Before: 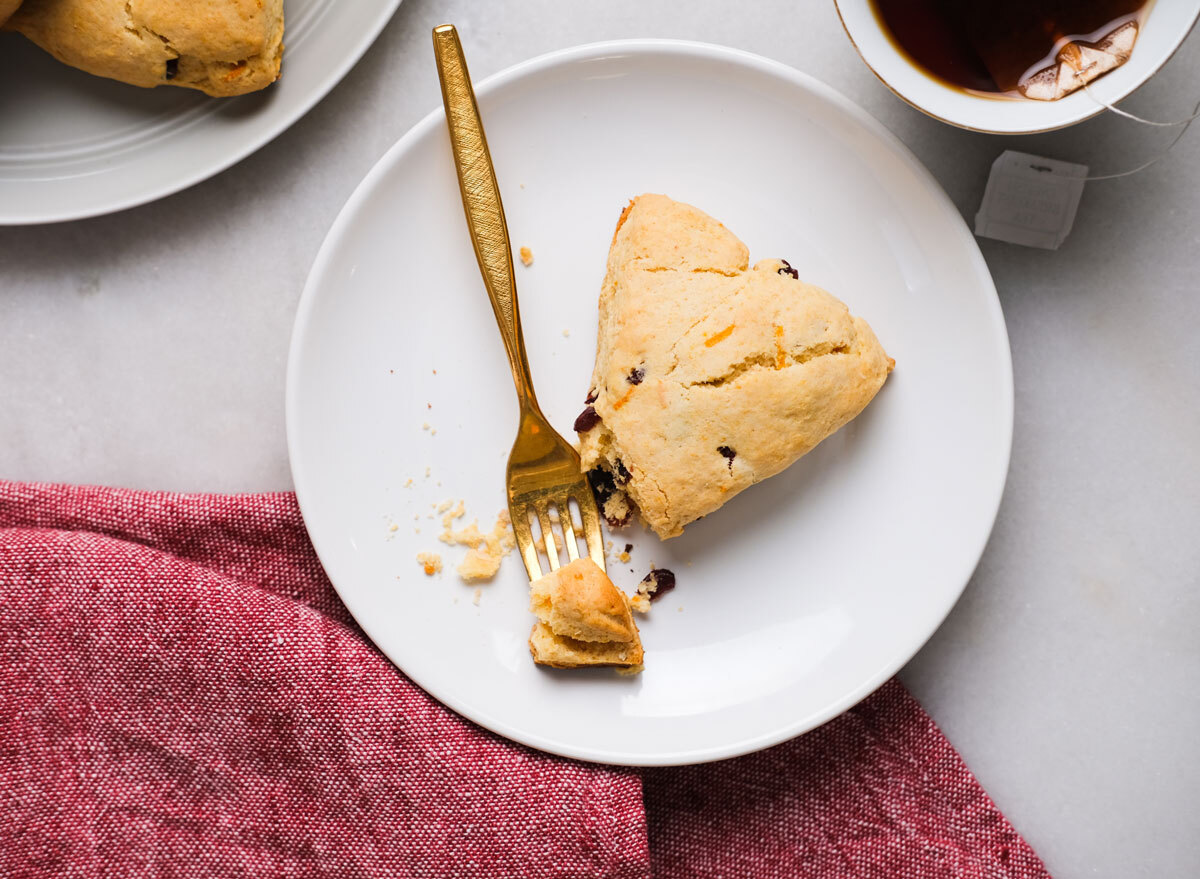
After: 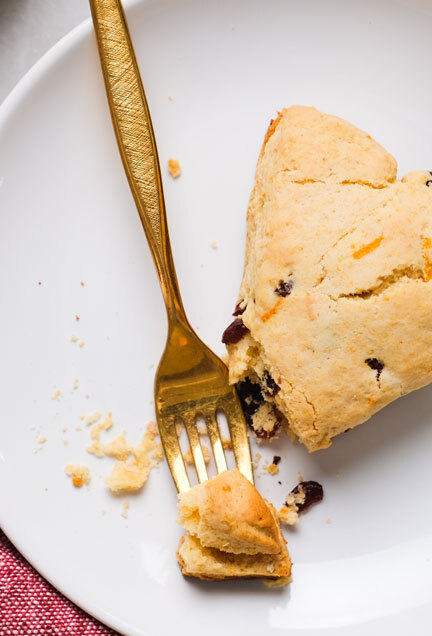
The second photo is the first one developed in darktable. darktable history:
crop and rotate: left 29.396%, top 10.196%, right 34.547%, bottom 17.43%
